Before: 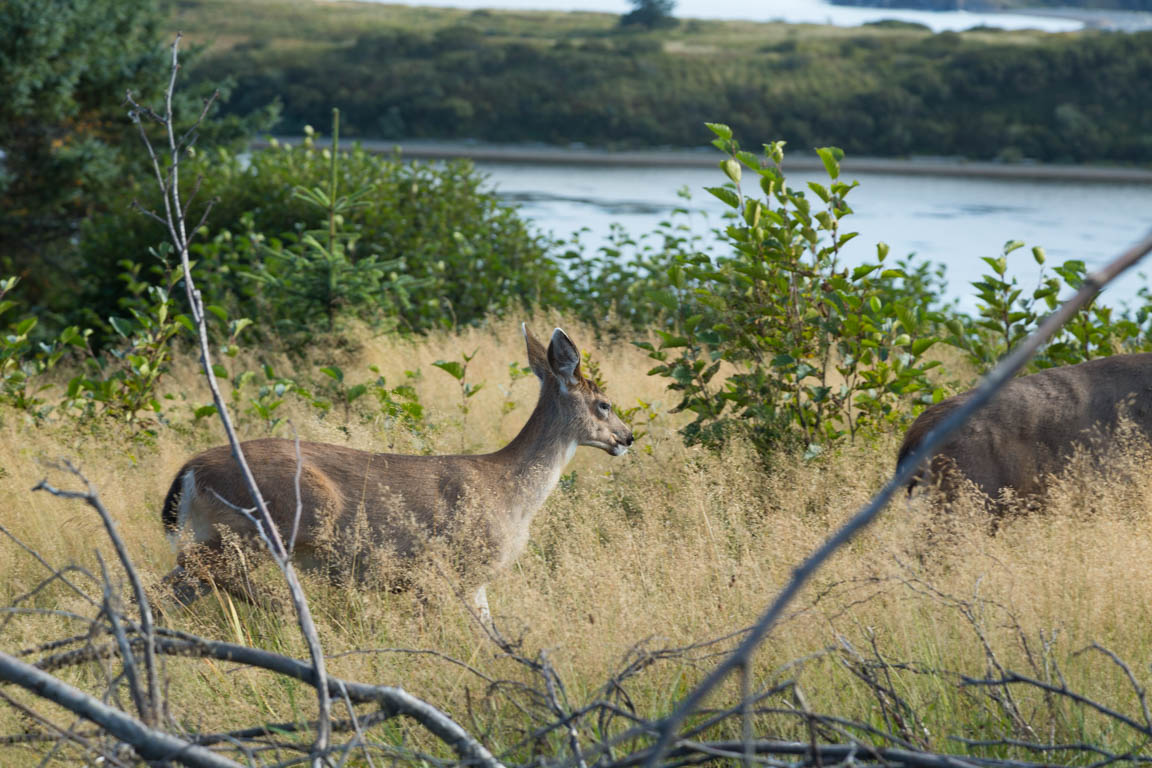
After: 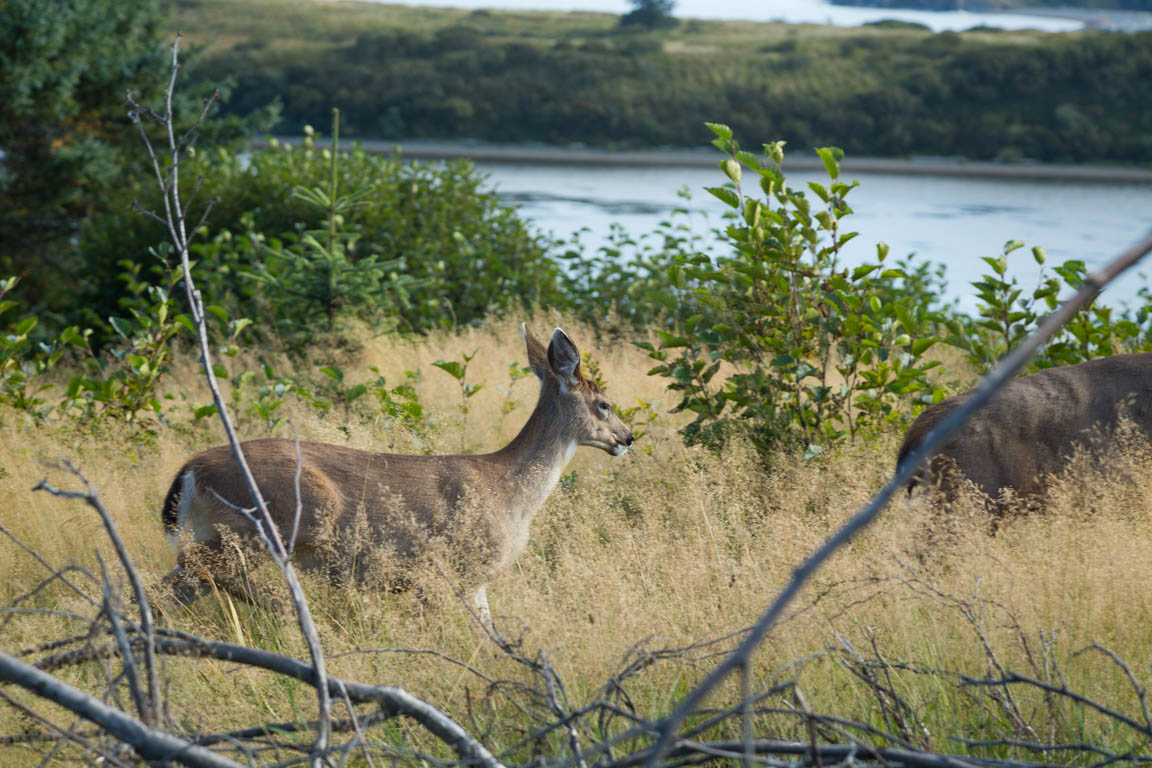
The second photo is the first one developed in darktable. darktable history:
vignetting: fall-off start 72.62%, fall-off radius 109%, brightness -0.221, saturation 0.141, width/height ratio 0.727
